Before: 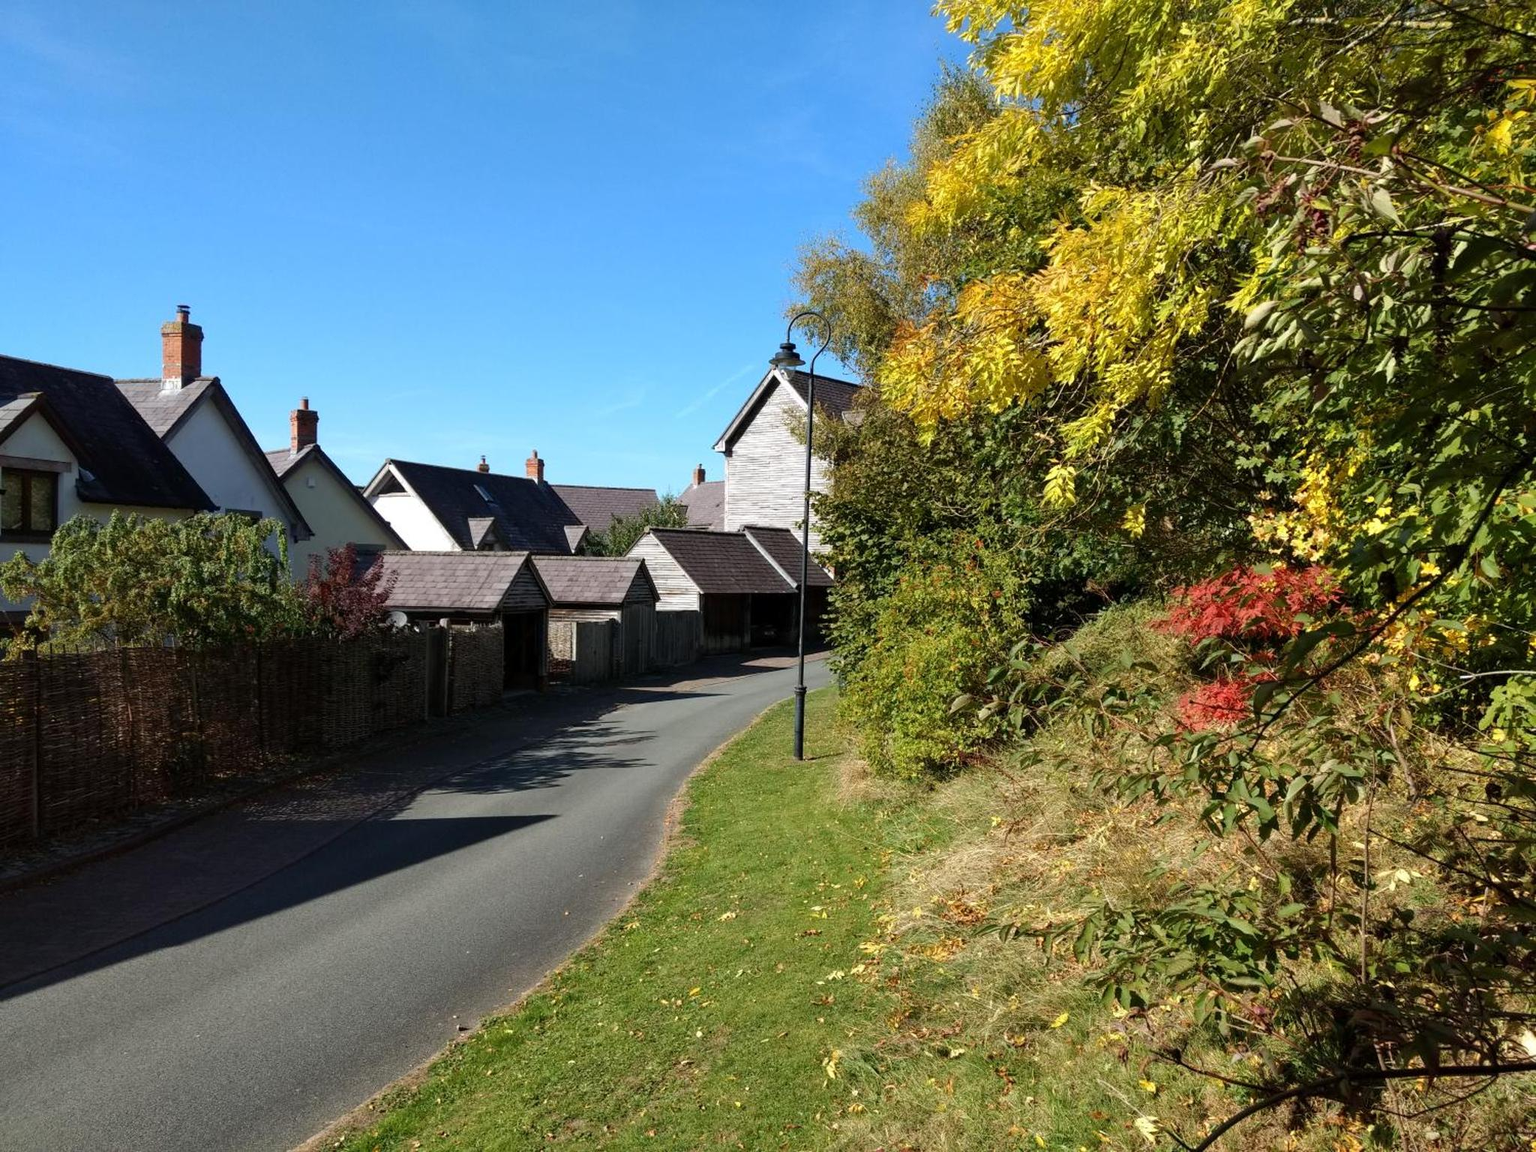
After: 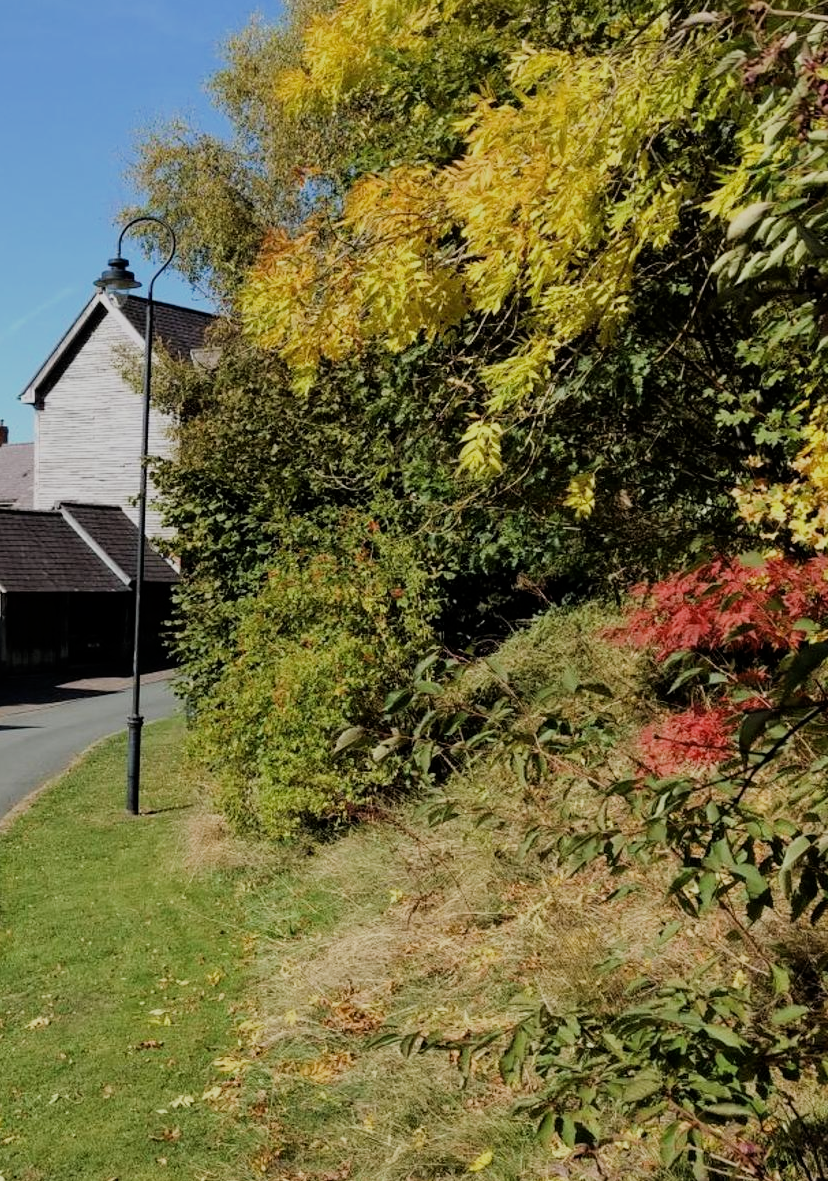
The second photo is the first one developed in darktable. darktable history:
crop: left 45.527%, top 12.964%, right 14.009%, bottom 10.107%
levels: gray 50.83%, levels [0, 0.51, 1]
filmic rgb: black relative exposure -8.56 EV, white relative exposure 5.54 EV, hardness 3.36, contrast 1.015
